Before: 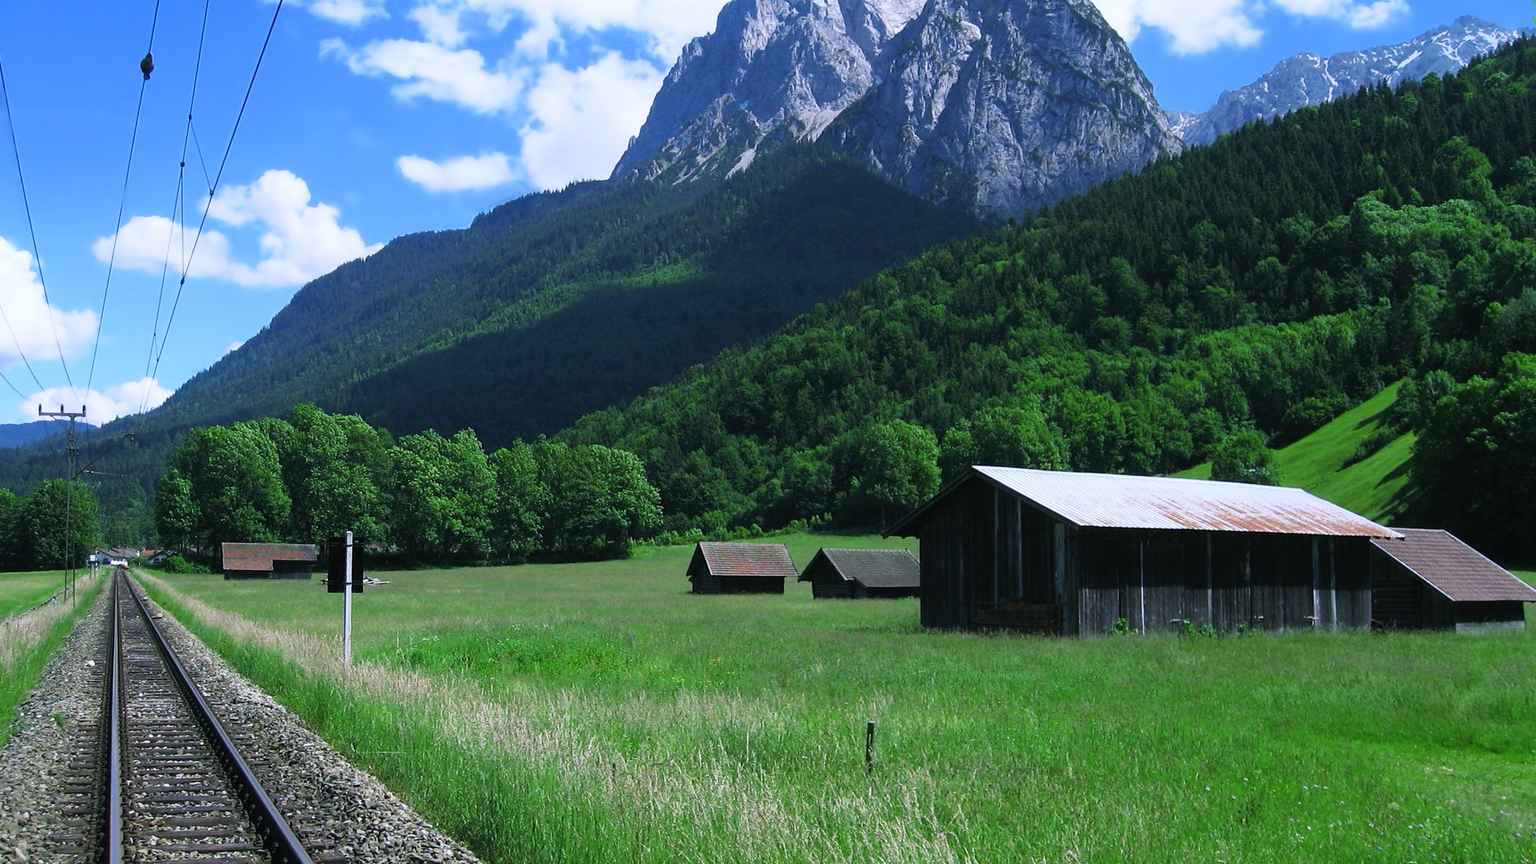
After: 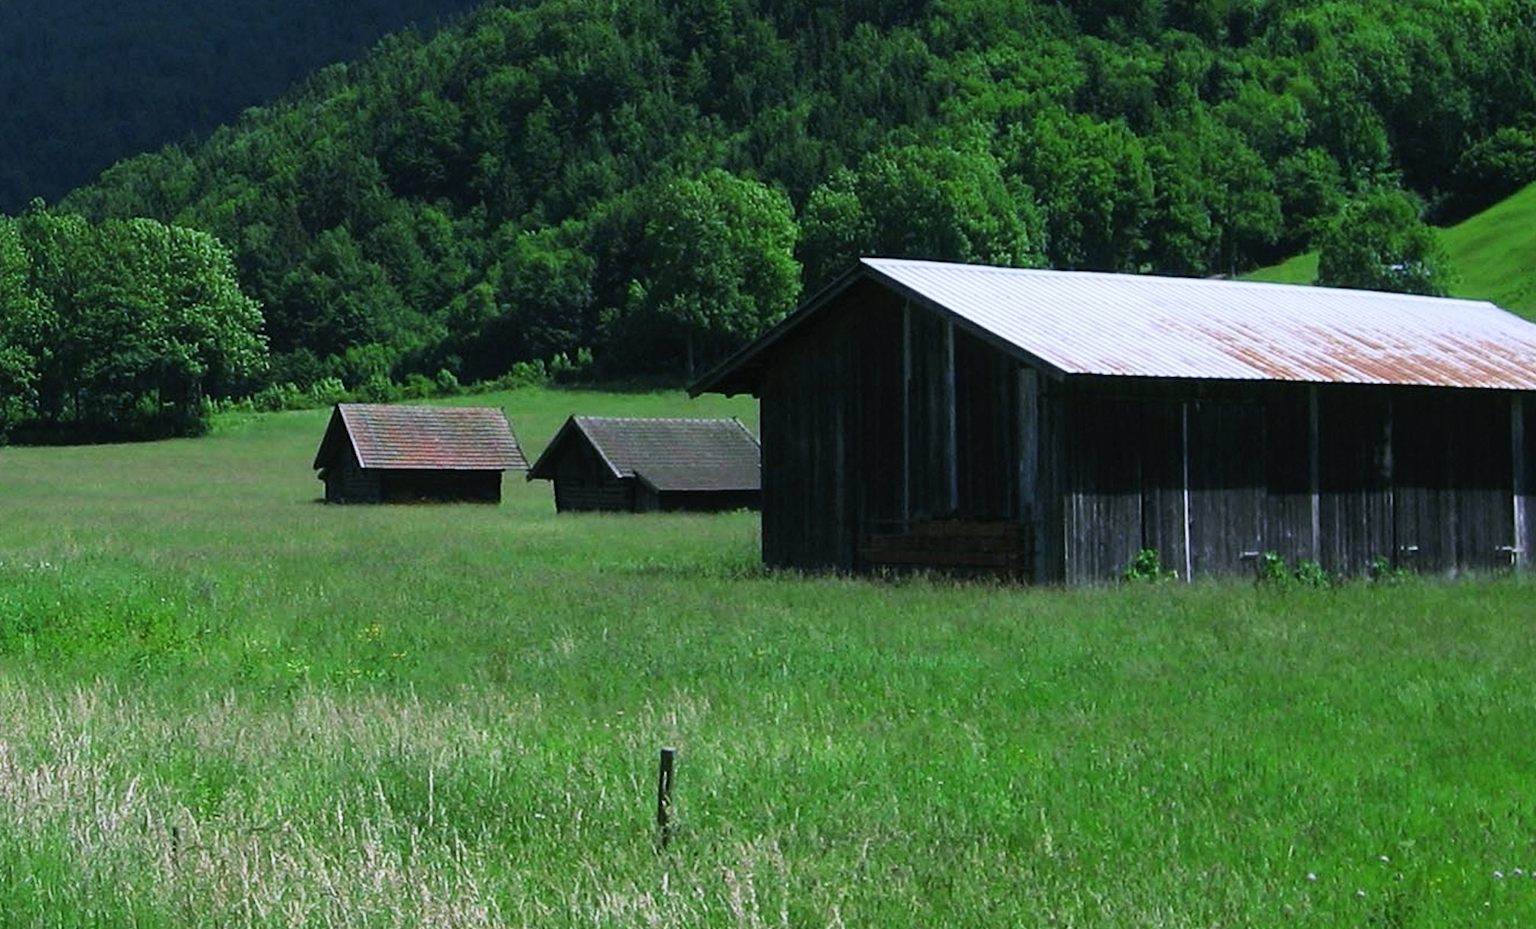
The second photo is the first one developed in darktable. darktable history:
crop: left 34.025%, top 38.311%, right 13.69%, bottom 5.432%
